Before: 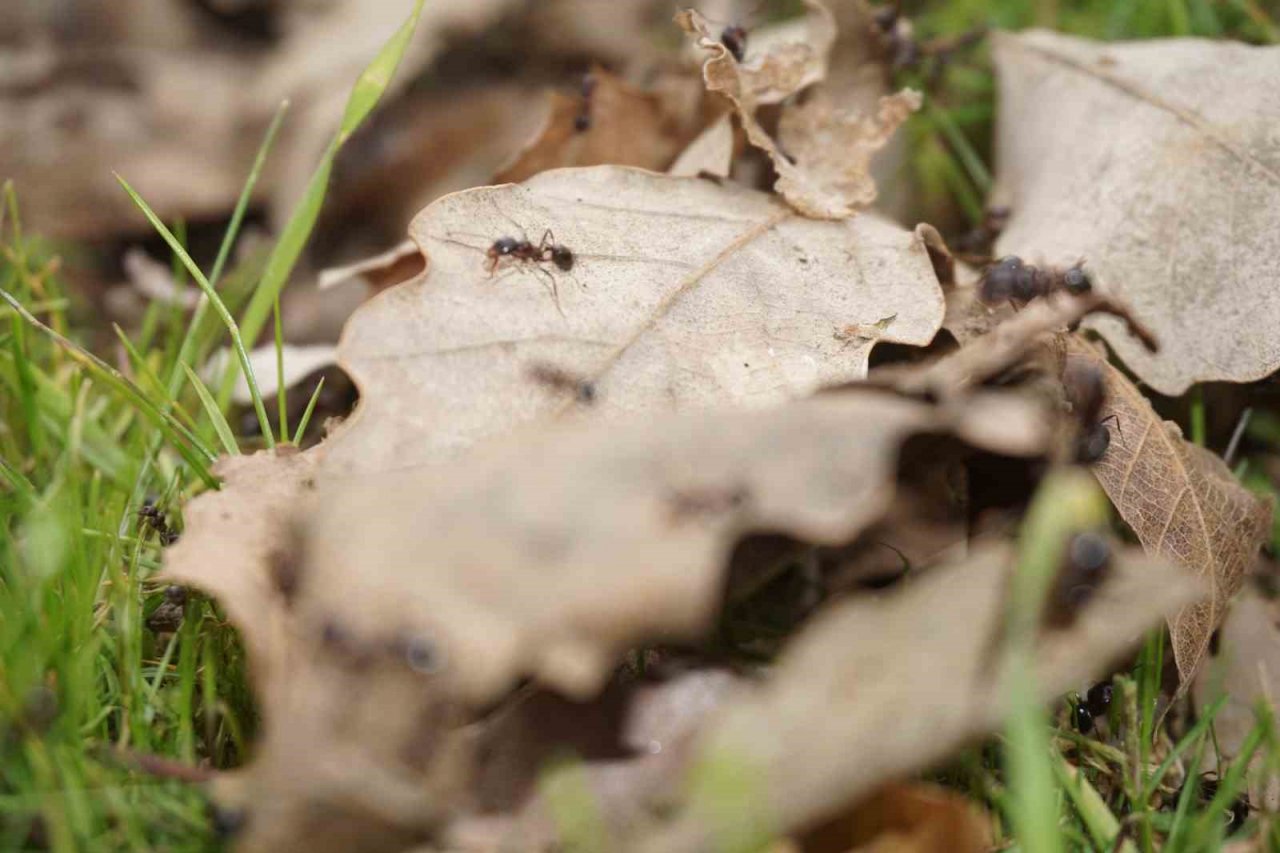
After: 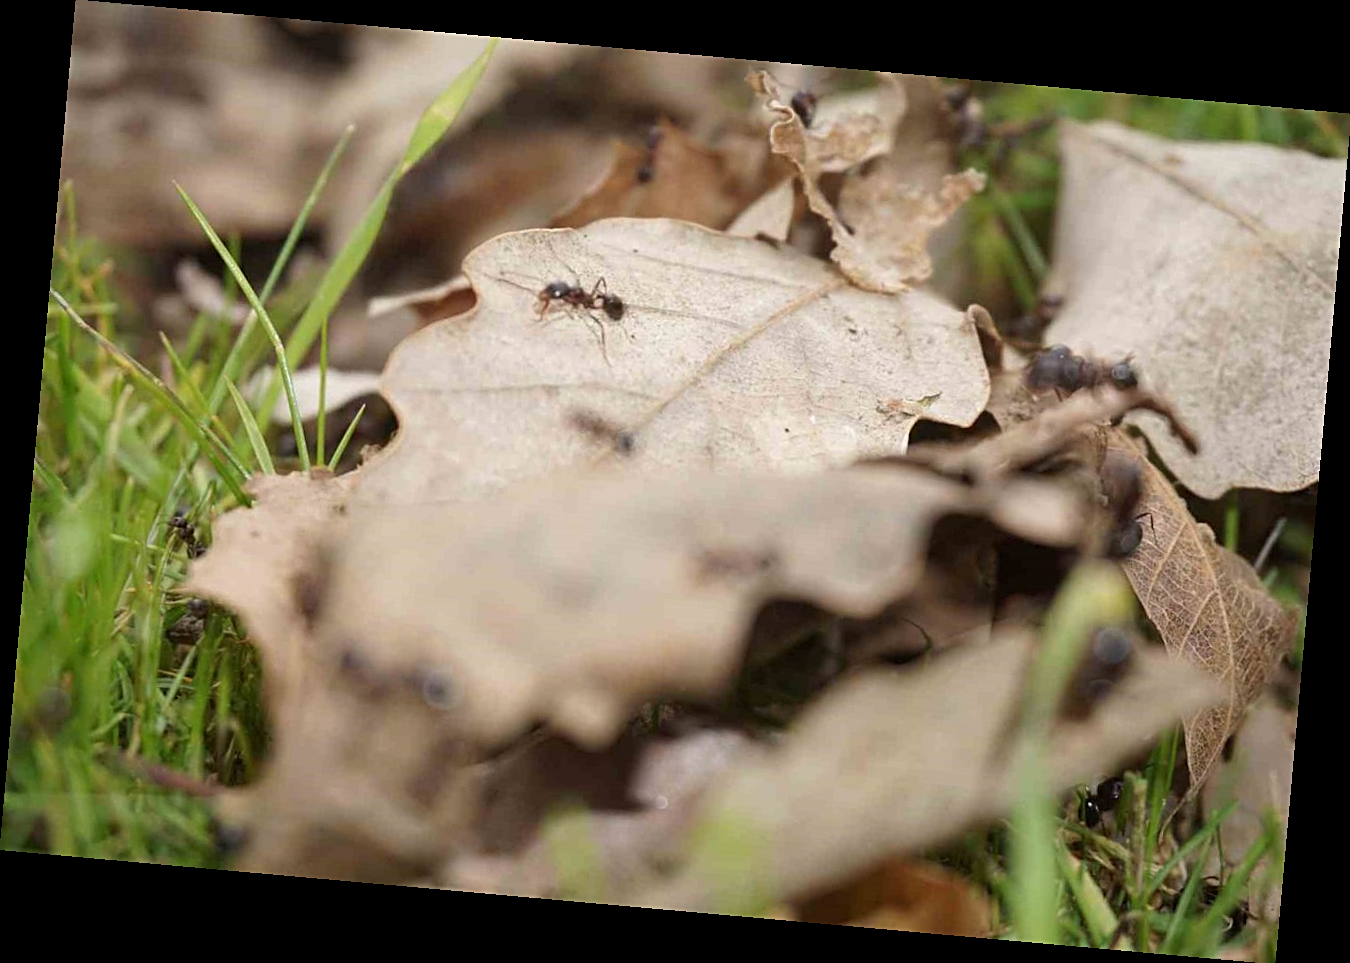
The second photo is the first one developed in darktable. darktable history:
rotate and perspective: rotation 5.12°, automatic cropping off
sharpen: on, module defaults
